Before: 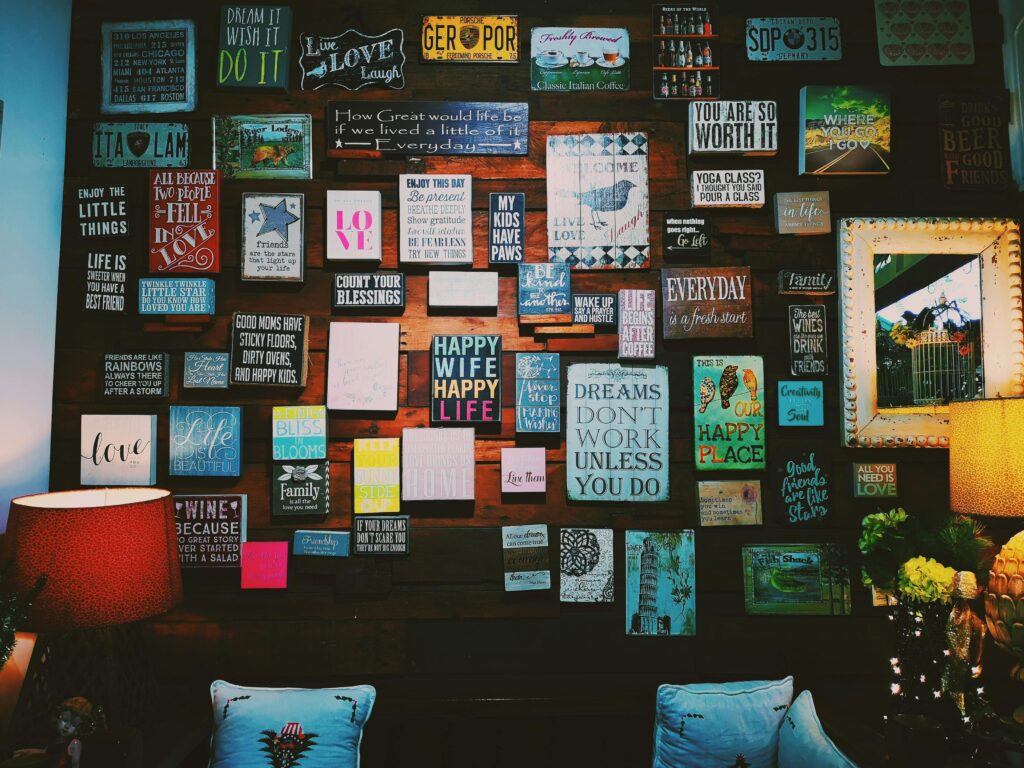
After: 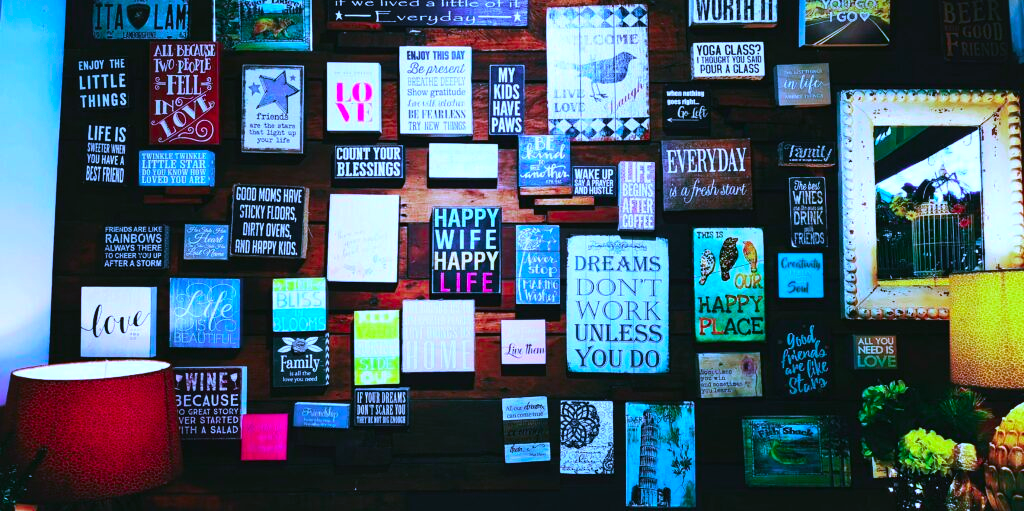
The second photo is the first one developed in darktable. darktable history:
local contrast: mode bilateral grid, contrast 20, coarseness 50, detail 120%, midtone range 0.2
white balance: red 0.766, blue 1.537
crop: top 16.727%, bottom 16.727%
tone equalizer: -8 EV -0.75 EV, -7 EV -0.7 EV, -6 EV -0.6 EV, -5 EV -0.4 EV, -3 EV 0.4 EV, -2 EV 0.6 EV, -1 EV 0.7 EV, +0 EV 0.75 EV, edges refinement/feathering 500, mask exposure compensation -1.57 EV, preserve details no
color contrast: green-magenta contrast 1.73, blue-yellow contrast 1.15
